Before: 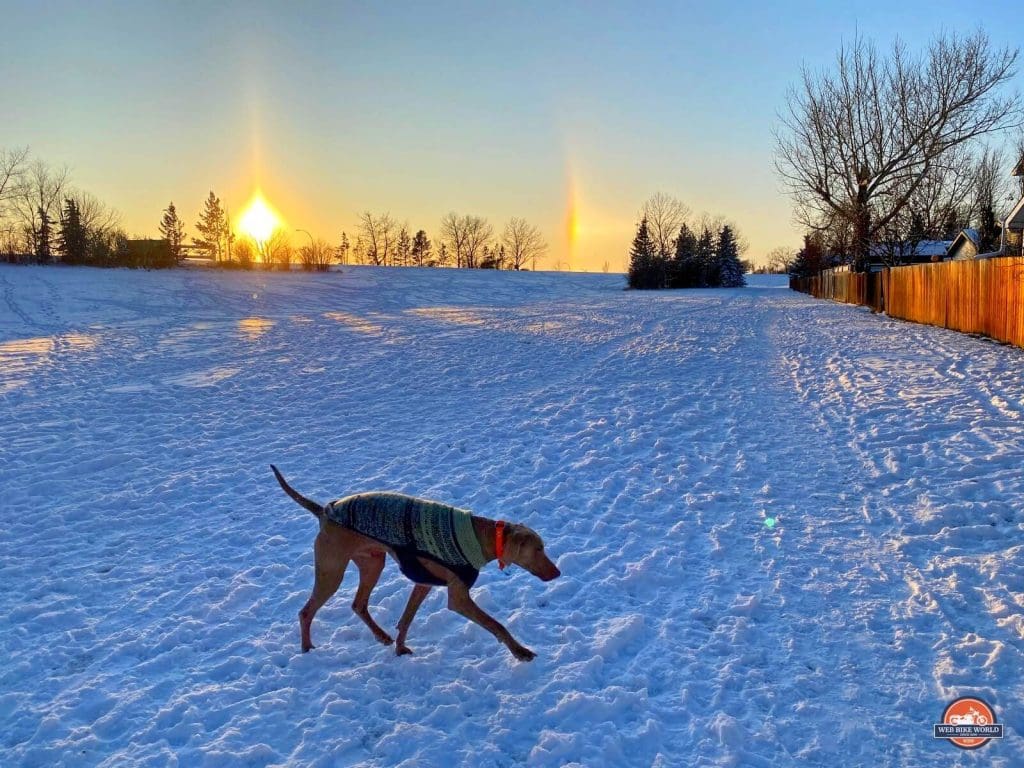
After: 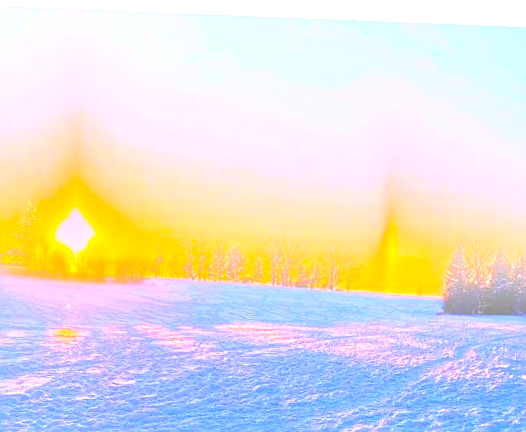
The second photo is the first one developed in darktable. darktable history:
exposure: black level correction 0, exposure 1.1 EV, compensate exposure bias true, compensate highlight preservation false
crop: left 19.556%, right 30.401%, bottom 46.458%
color balance rgb: linear chroma grading › global chroma 15%, perceptual saturation grading › global saturation 30%
sharpen: on, module defaults
bloom: on, module defaults
white balance: red 1.188, blue 1.11
rotate and perspective: rotation 2.27°, automatic cropping off
